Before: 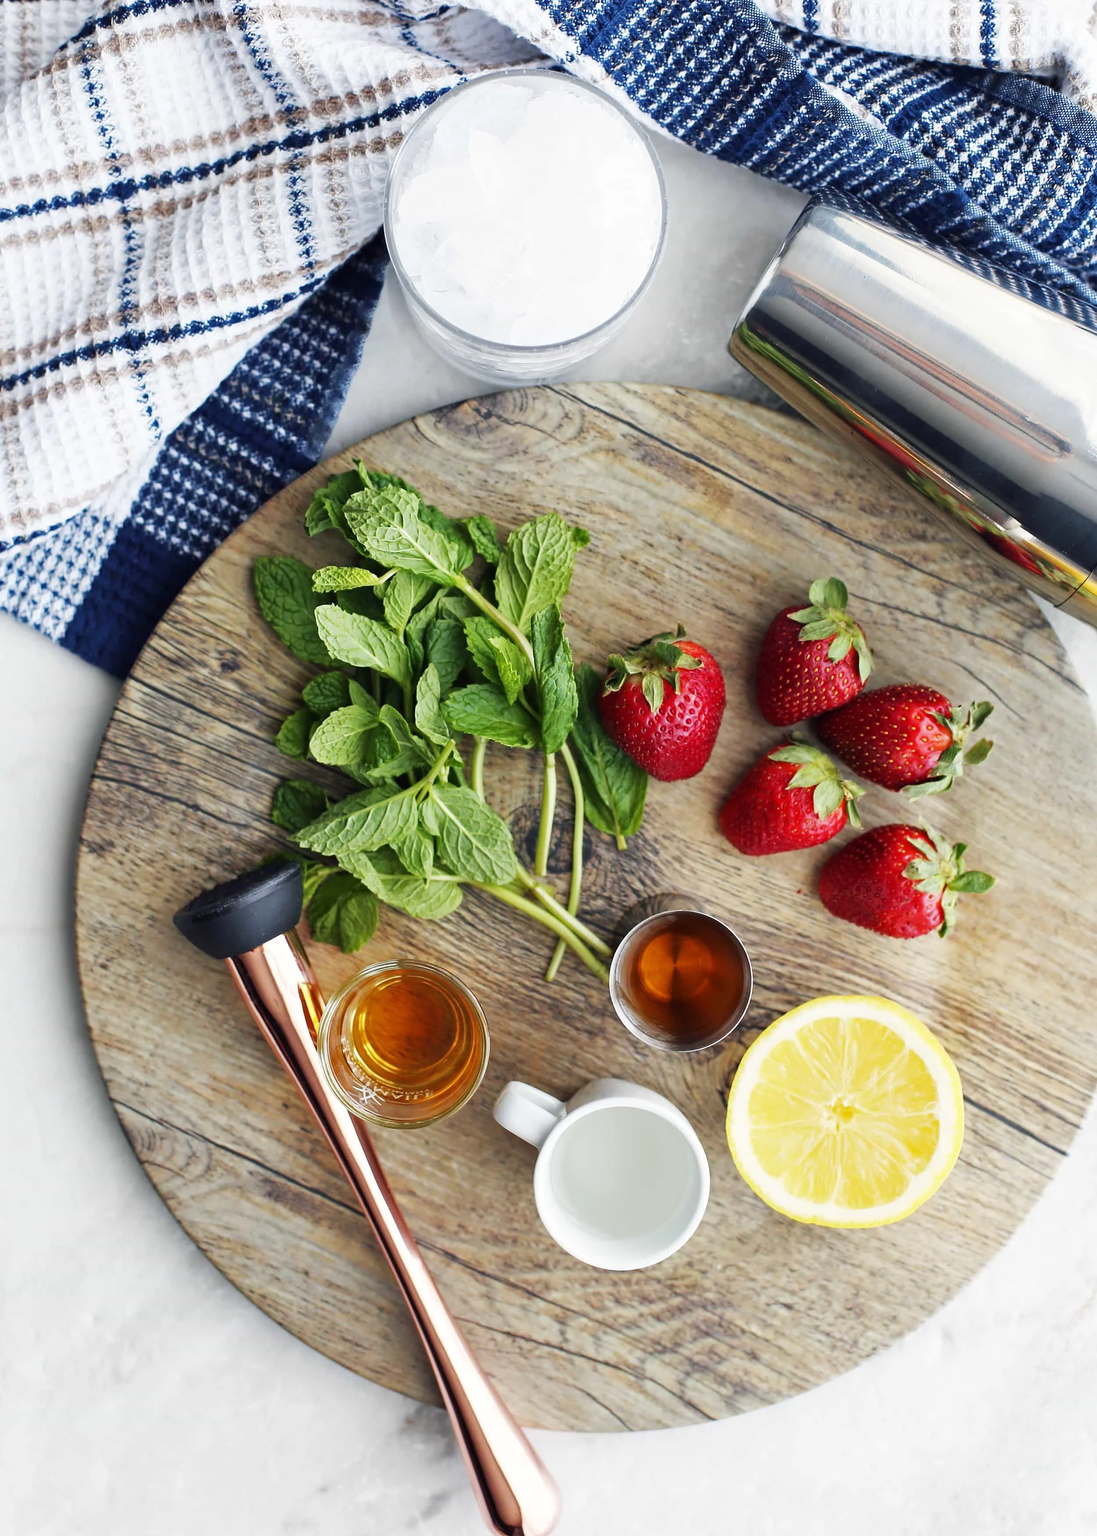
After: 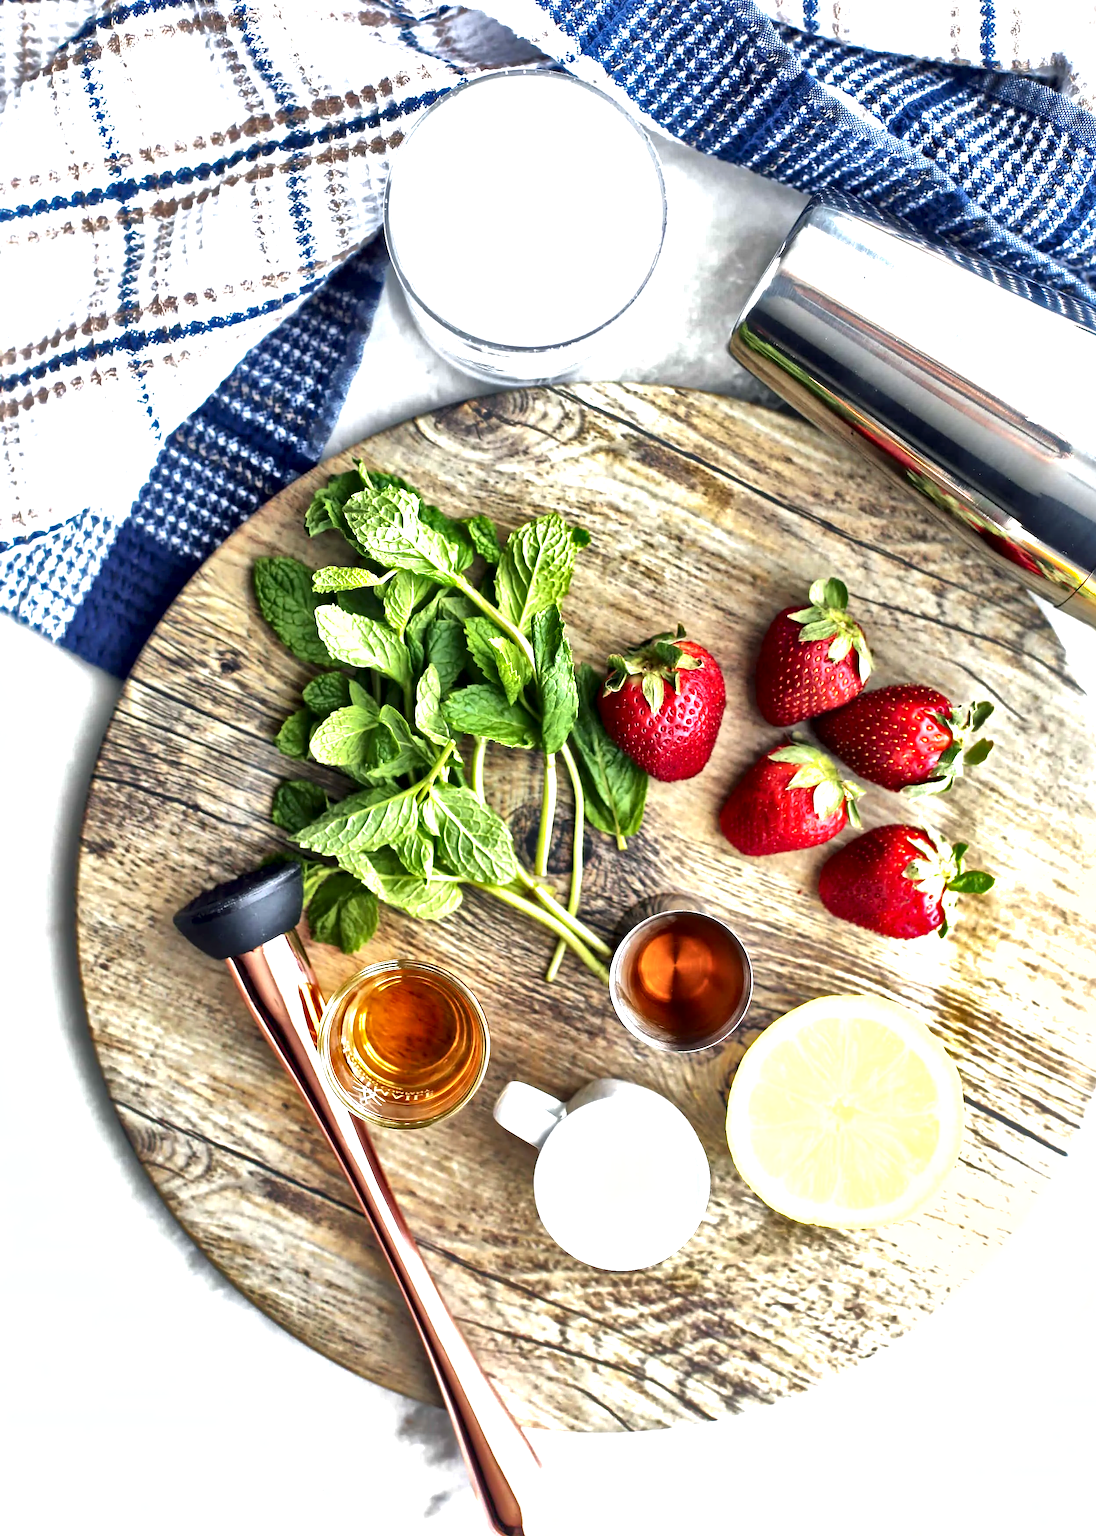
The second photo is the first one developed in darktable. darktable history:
shadows and highlights: on, module defaults
levels: levels [0, 0.48, 0.961]
local contrast: mode bilateral grid, contrast 44, coarseness 69, detail 214%, midtone range 0.2
exposure: black level correction 0, exposure 0.7 EV, compensate exposure bias true, compensate highlight preservation false
